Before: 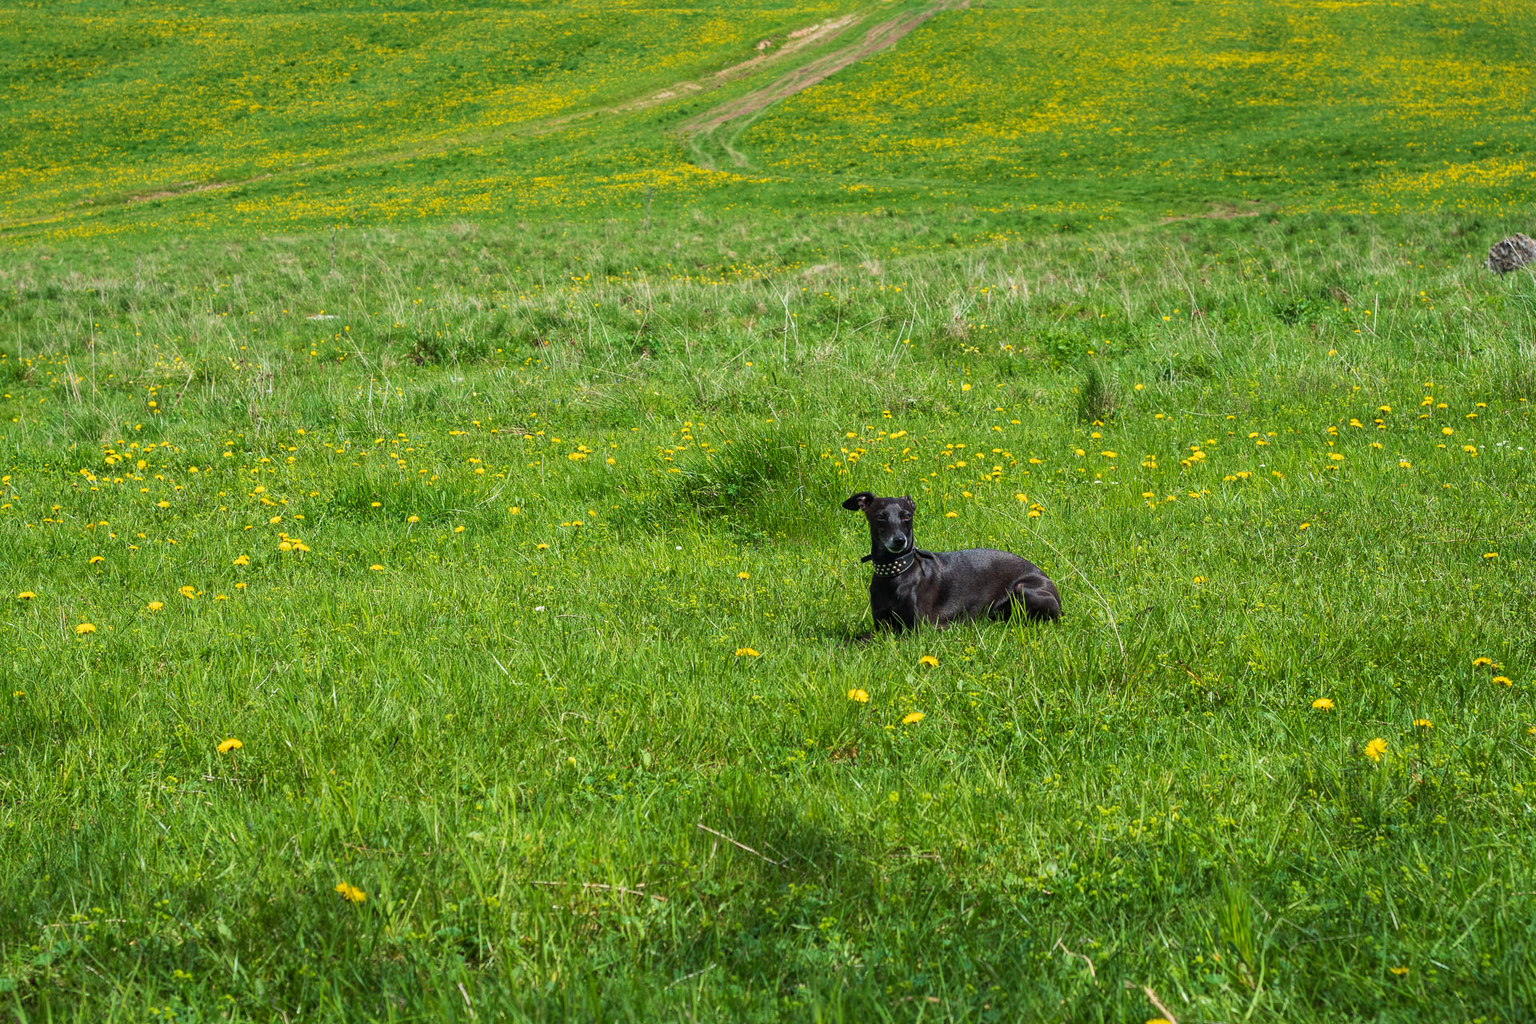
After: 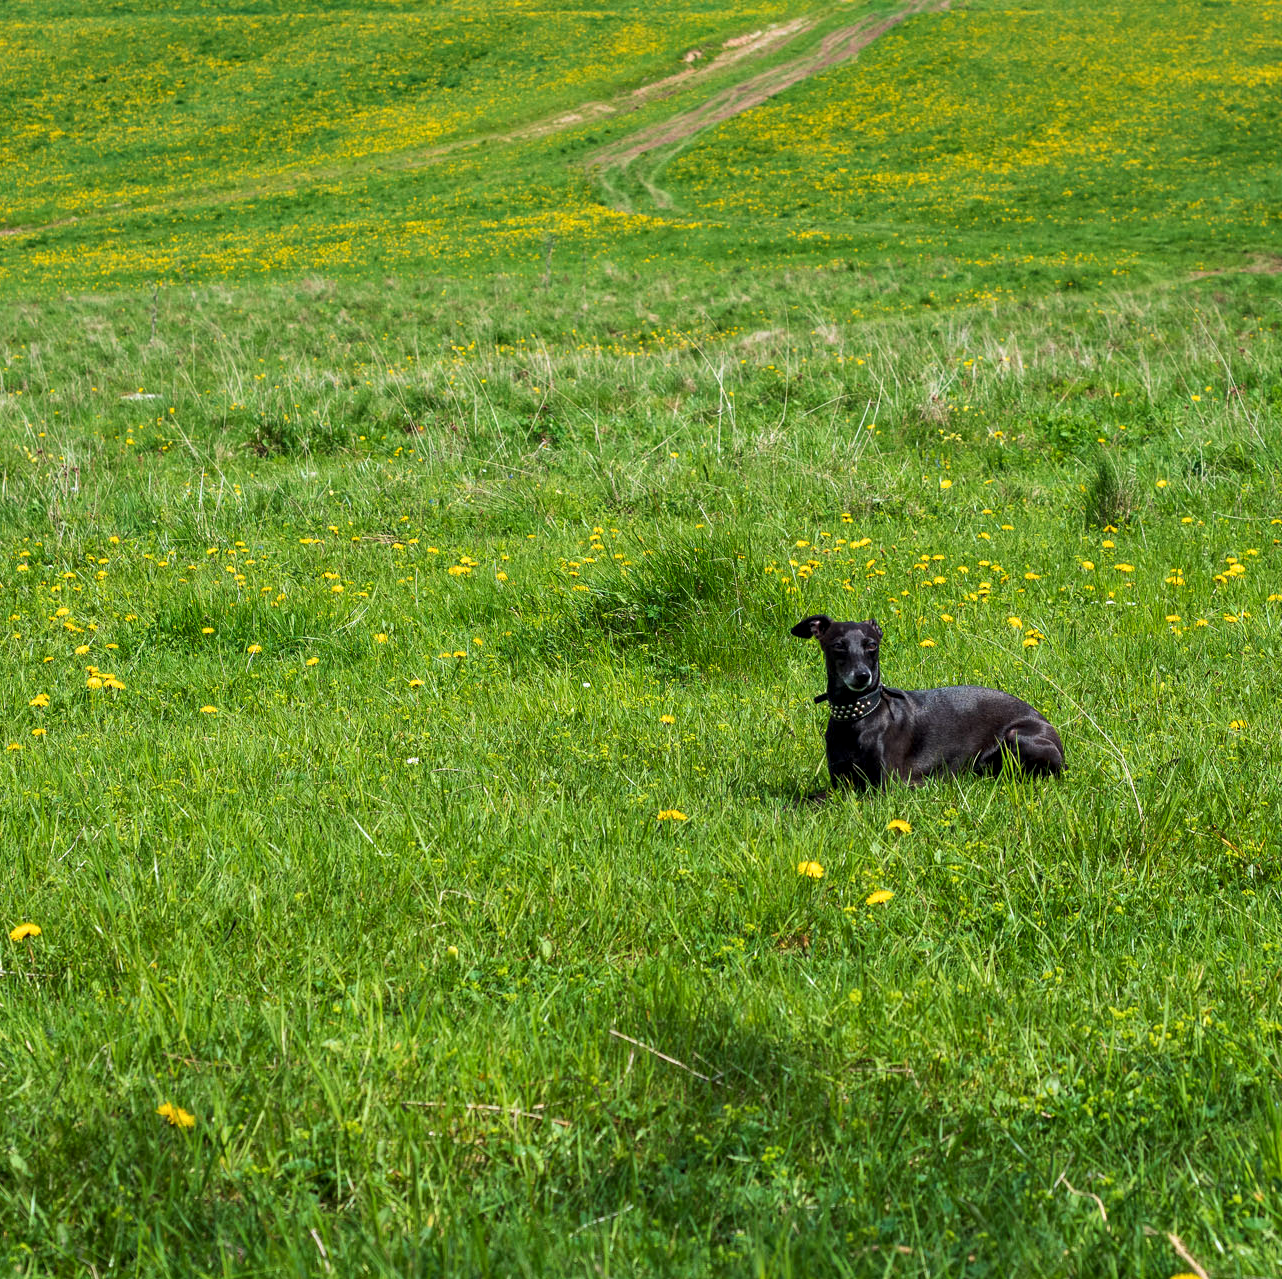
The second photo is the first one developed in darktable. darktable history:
crop and rotate: left 13.682%, right 19.513%
contrast equalizer: octaves 7, y [[0.6 ×6], [0.55 ×6], [0 ×6], [0 ×6], [0 ×6]], mix 0.31
